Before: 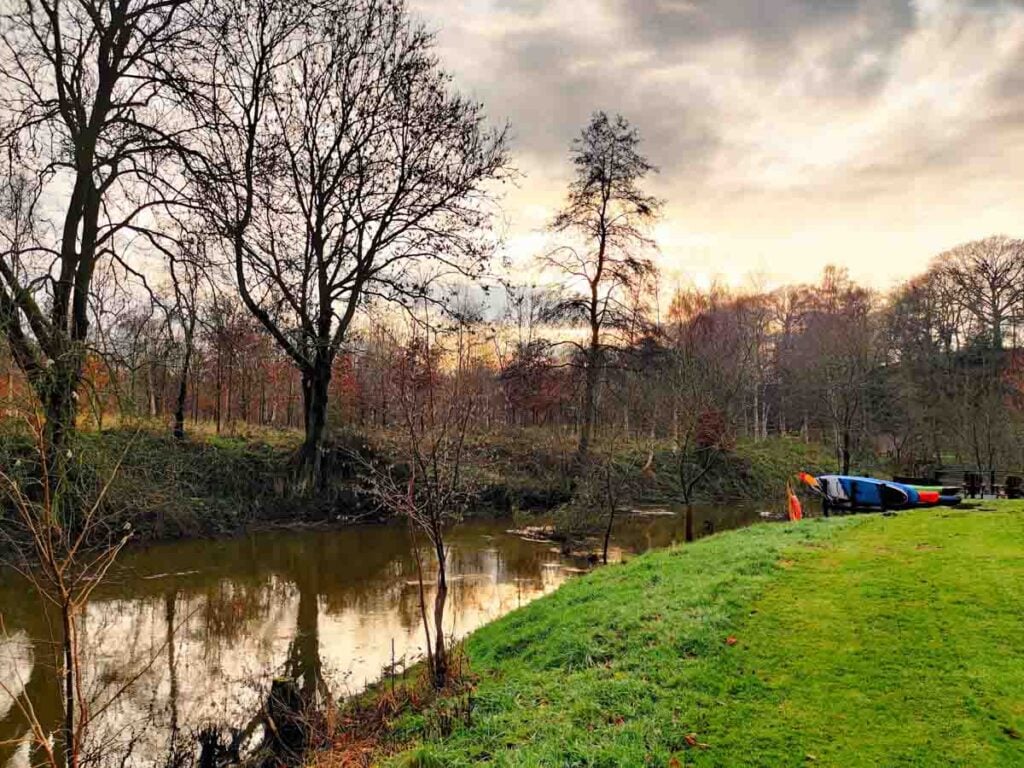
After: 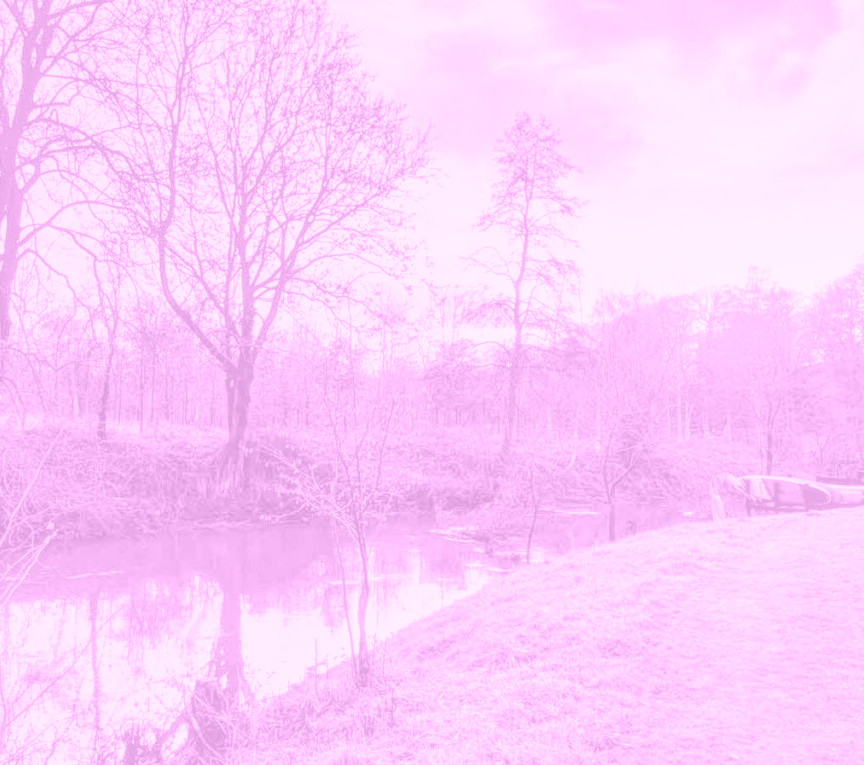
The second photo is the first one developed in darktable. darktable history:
colorize: hue 331.2°, saturation 75%, source mix 30.28%, lightness 70.52%, version 1
graduated density: hue 238.83°, saturation 50%
crop: left 7.598%, right 7.873%
local contrast: highlights 73%, shadows 15%, midtone range 0.197
exposure: black level correction 0, exposure 1.379 EV, compensate exposure bias true, compensate highlight preservation false
